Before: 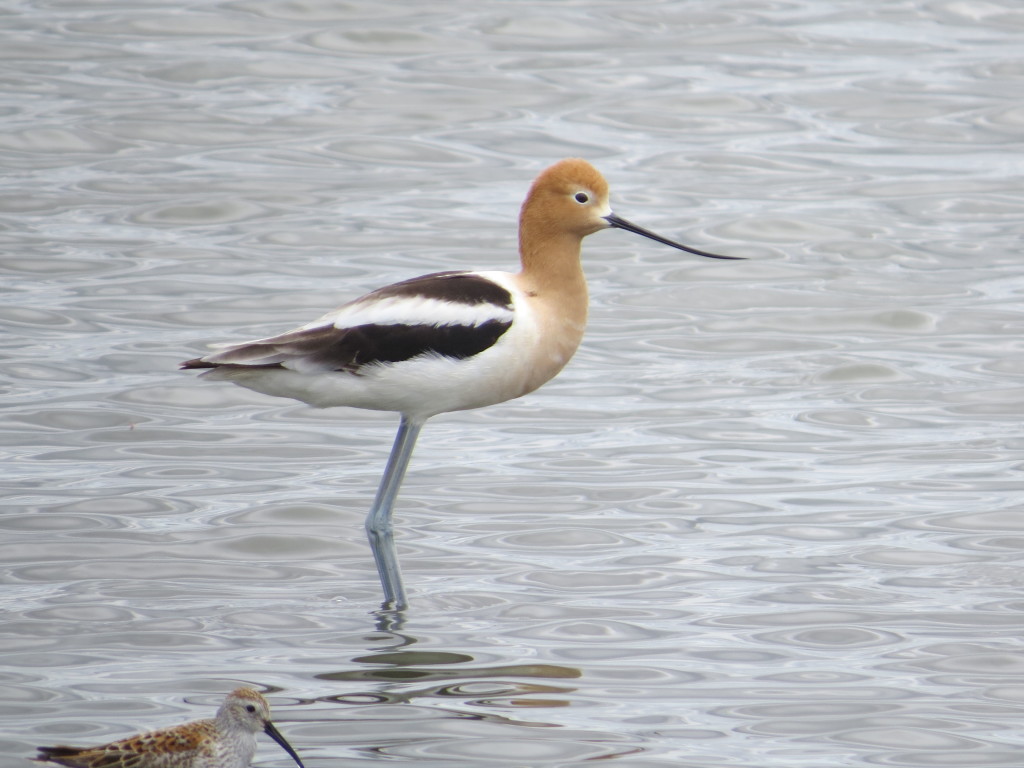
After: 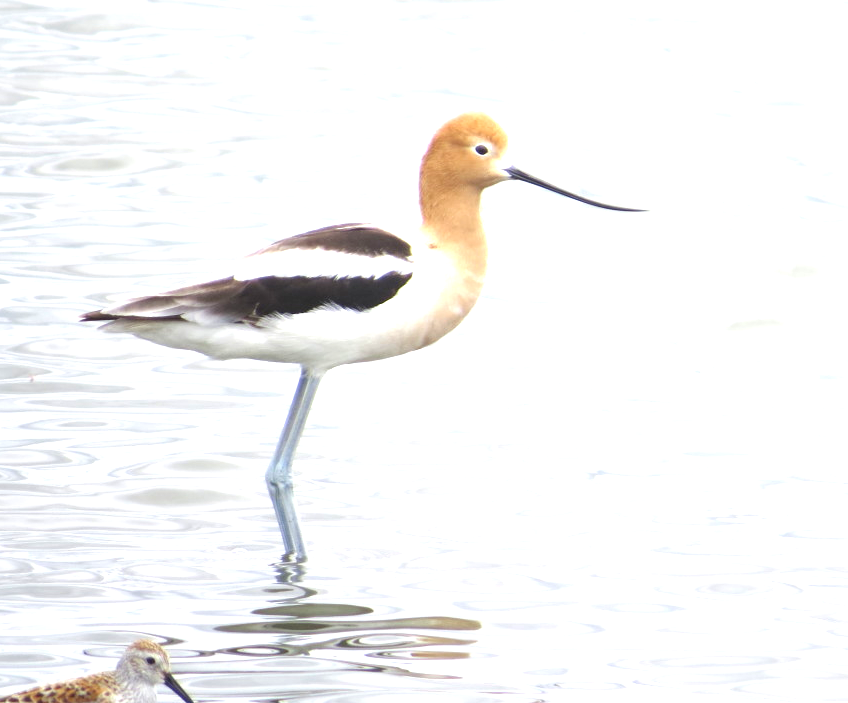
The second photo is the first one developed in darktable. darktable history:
tone equalizer: smoothing diameter 2.1%, edges refinement/feathering 20.43, mask exposure compensation -1.57 EV, filter diffusion 5
crop: left 9.8%, top 6.257%, right 7.33%, bottom 2.198%
exposure: black level correction 0, exposure 1.192 EV, compensate highlight preservation false
